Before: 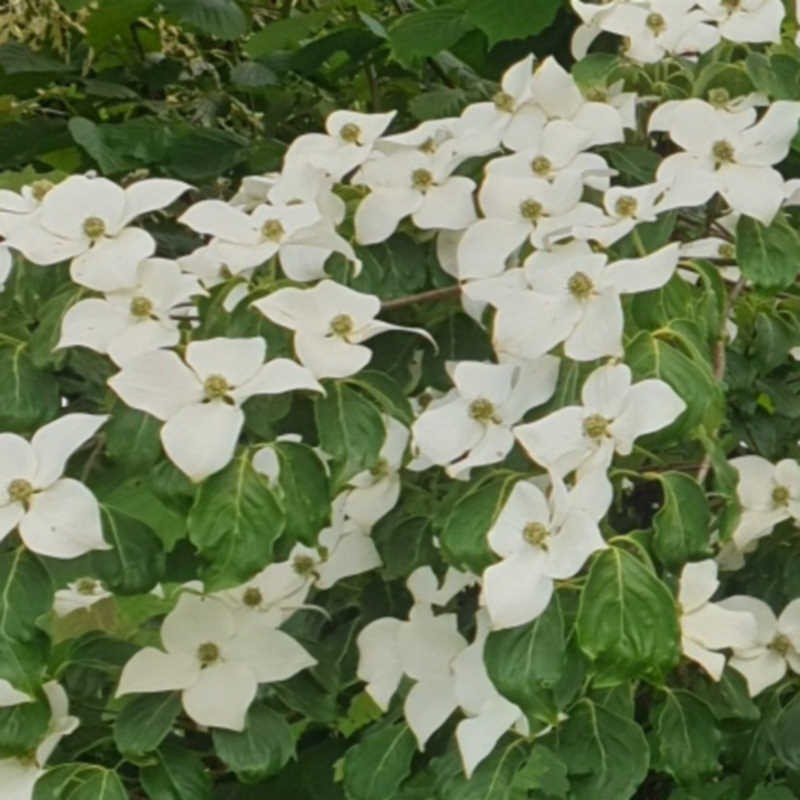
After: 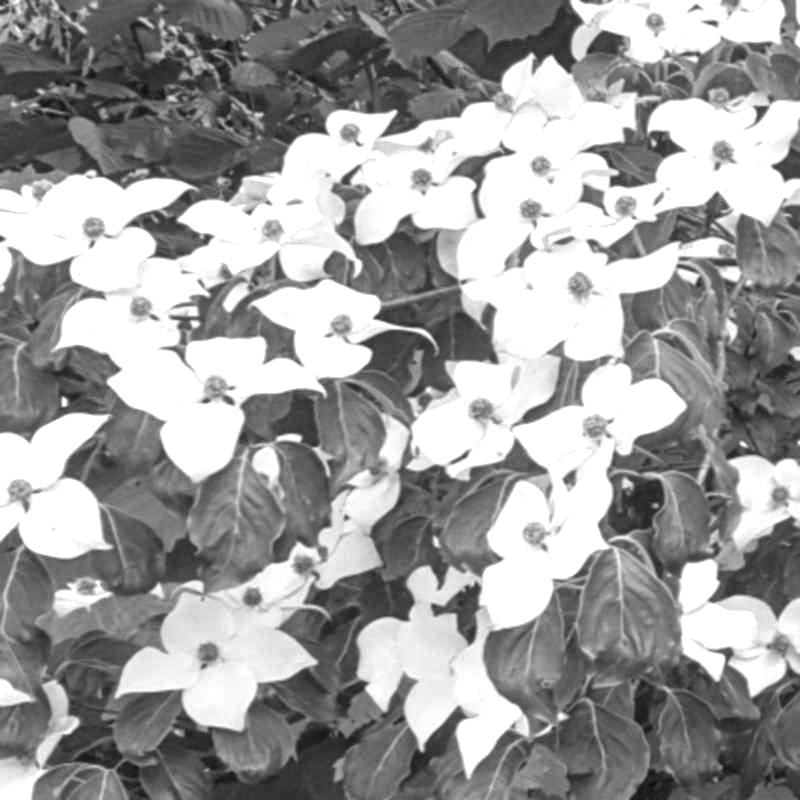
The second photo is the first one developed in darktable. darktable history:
exposure: exposure 1.061 EV, compensate highlight preservation false
color calibration: output gray [0.267, 0.423, 0.267, 0], illuminant same as pipeline (D50), adaptation none (bypass)
local contrast: on, module defaults
